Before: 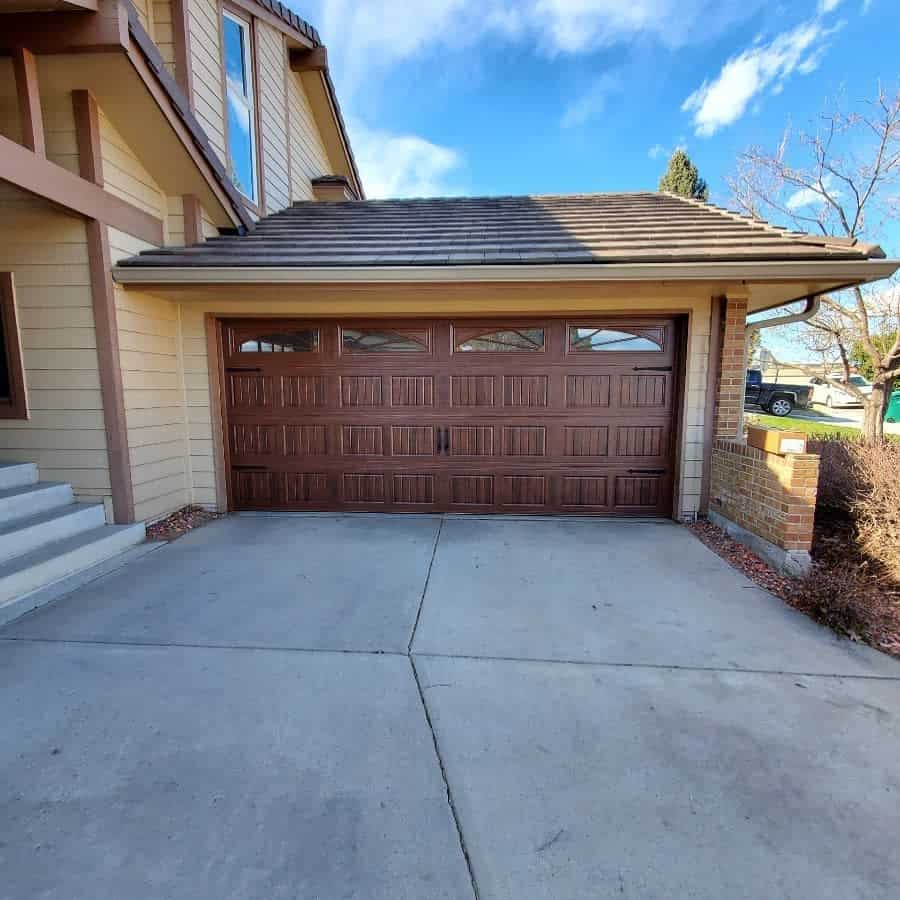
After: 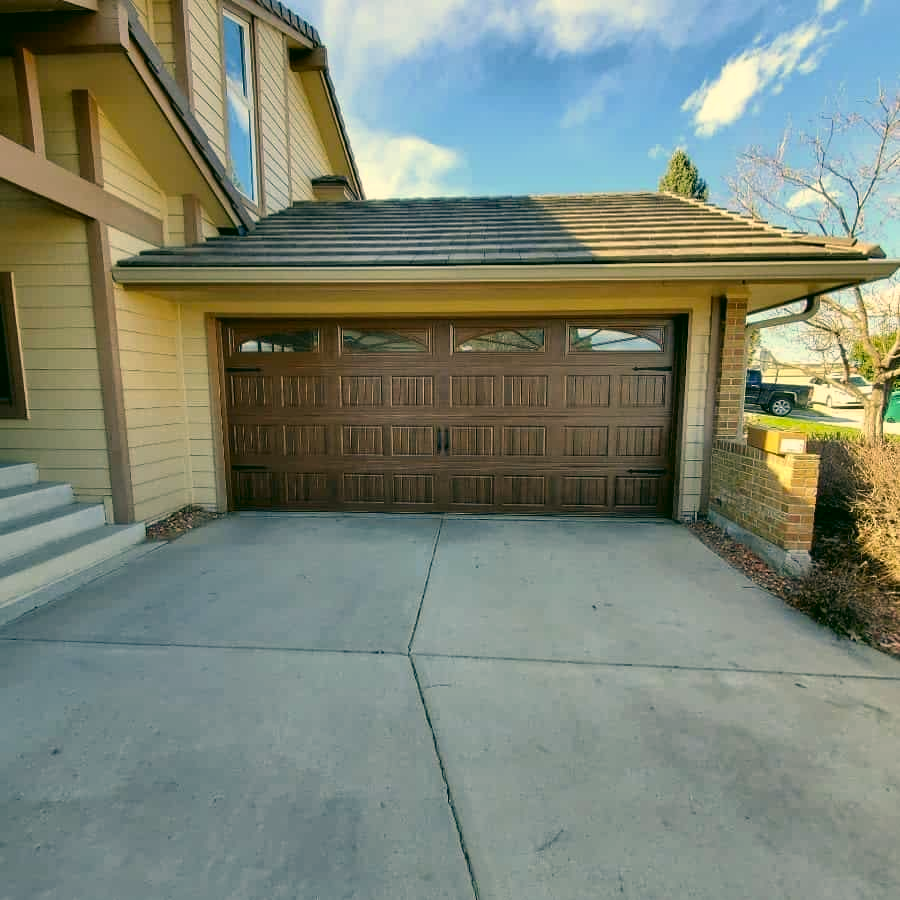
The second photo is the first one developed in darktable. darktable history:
color correction: highlights a* 5.12, highlights b* 23.55, shadows a* -15.93, shadows b* 3.92
